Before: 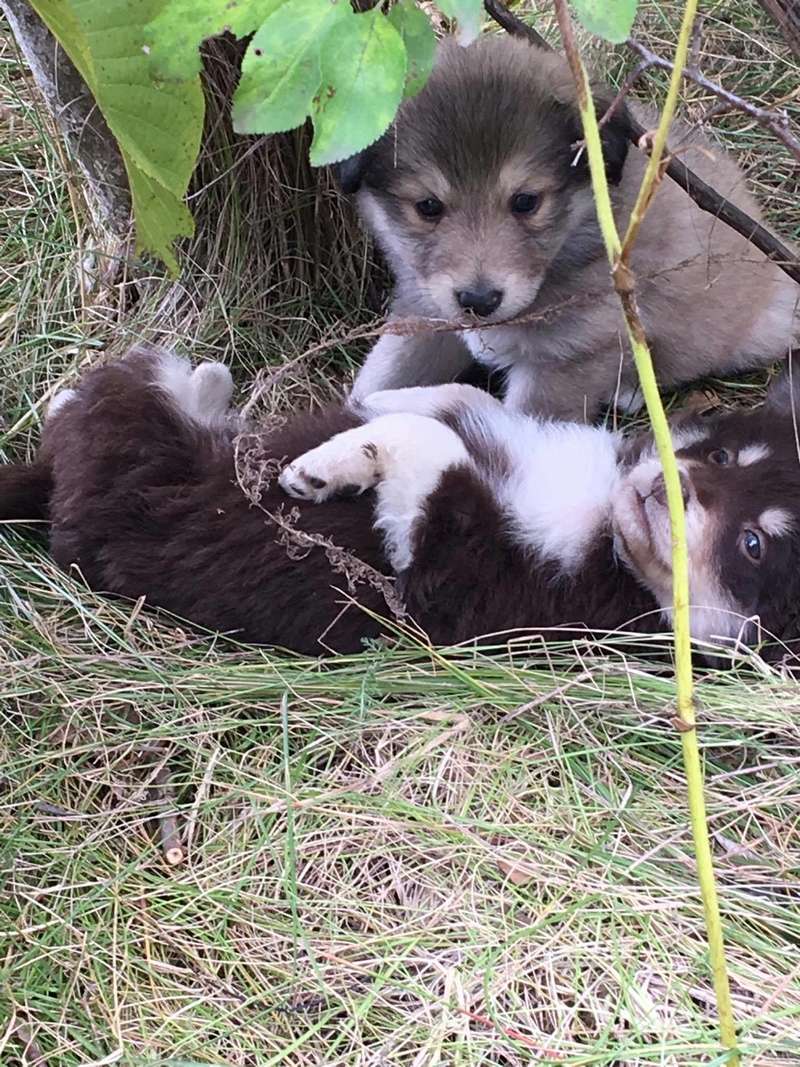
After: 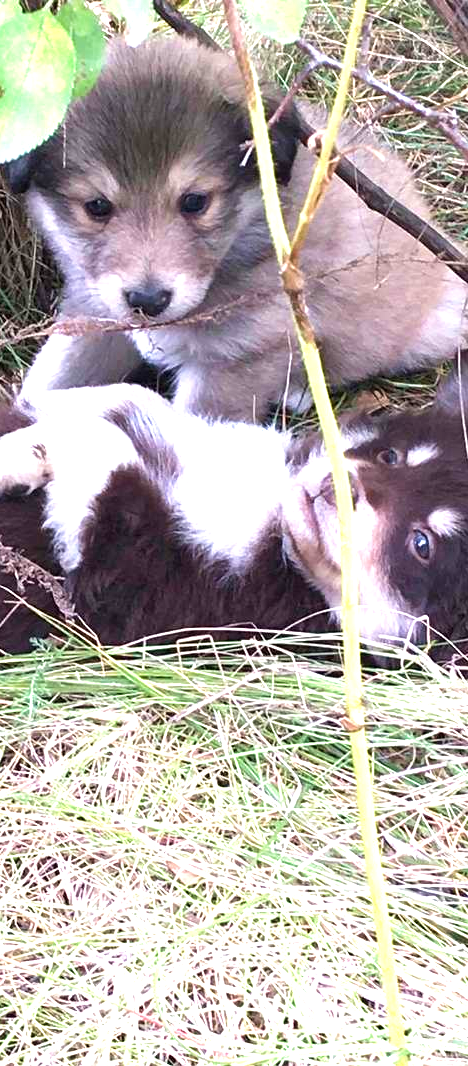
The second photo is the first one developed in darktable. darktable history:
color correction: saturation 0.99
crop: left 41.402%
exposure: exposure 1.137 EV, compensate highlight preservation false
velvia: on, module defaults
